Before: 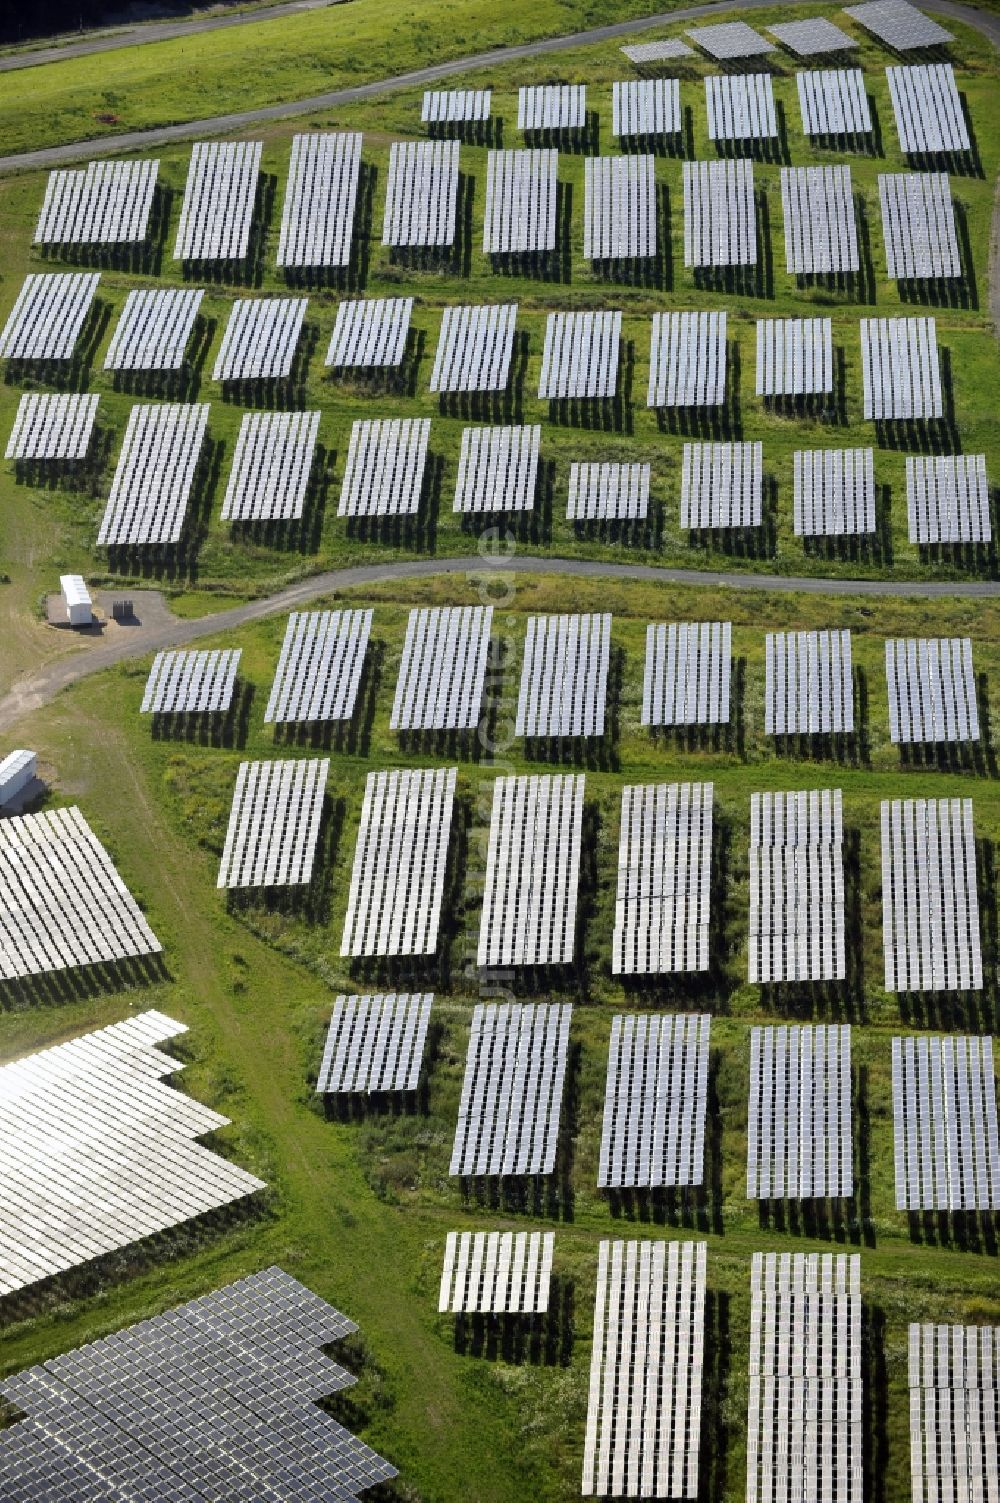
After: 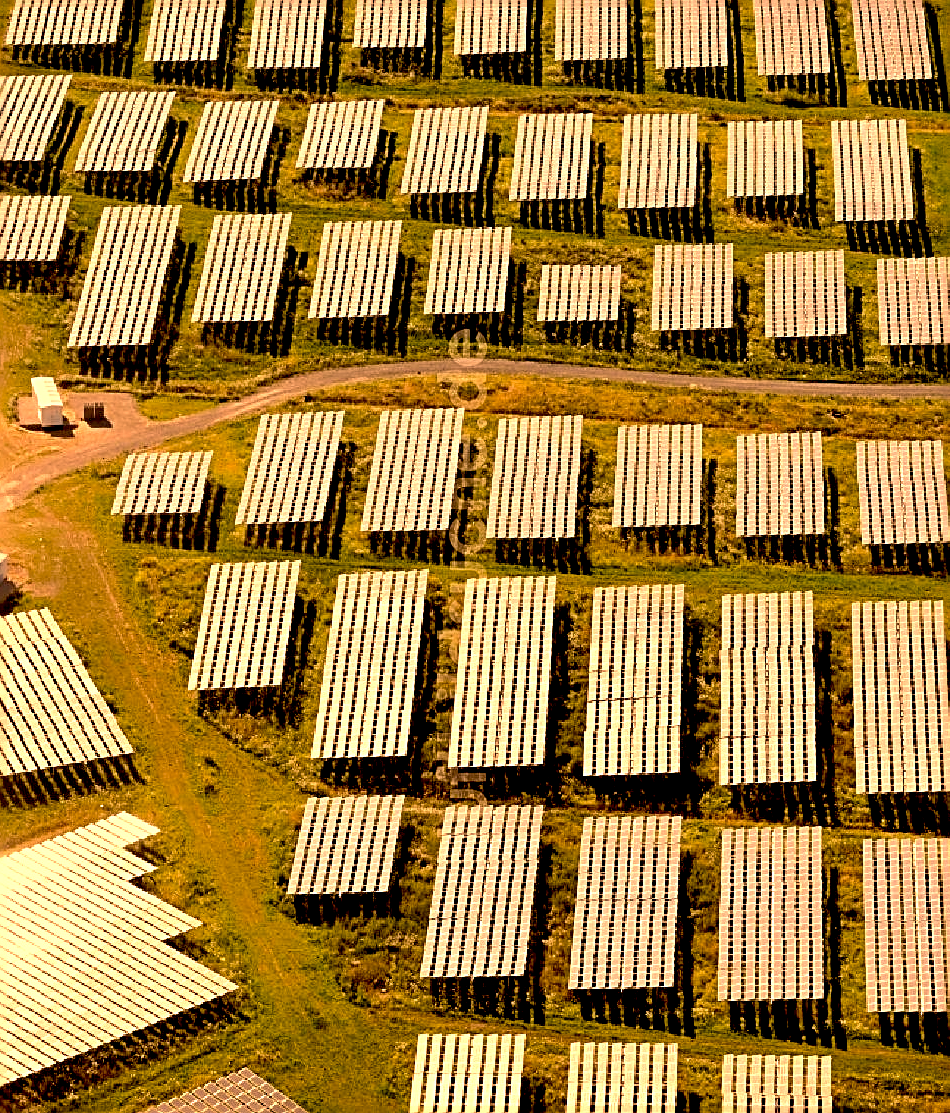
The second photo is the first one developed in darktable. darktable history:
sharpen: radius 2.676, amount 0.669
white balance: red 1.467, blue 0.684
exposure: black level correction 0.031, exposure 0.304 EV, compensate highlight preservation false
crop and rotate: left 2.991%, top 13.302%, right 1.981%, bottom 12.636%
